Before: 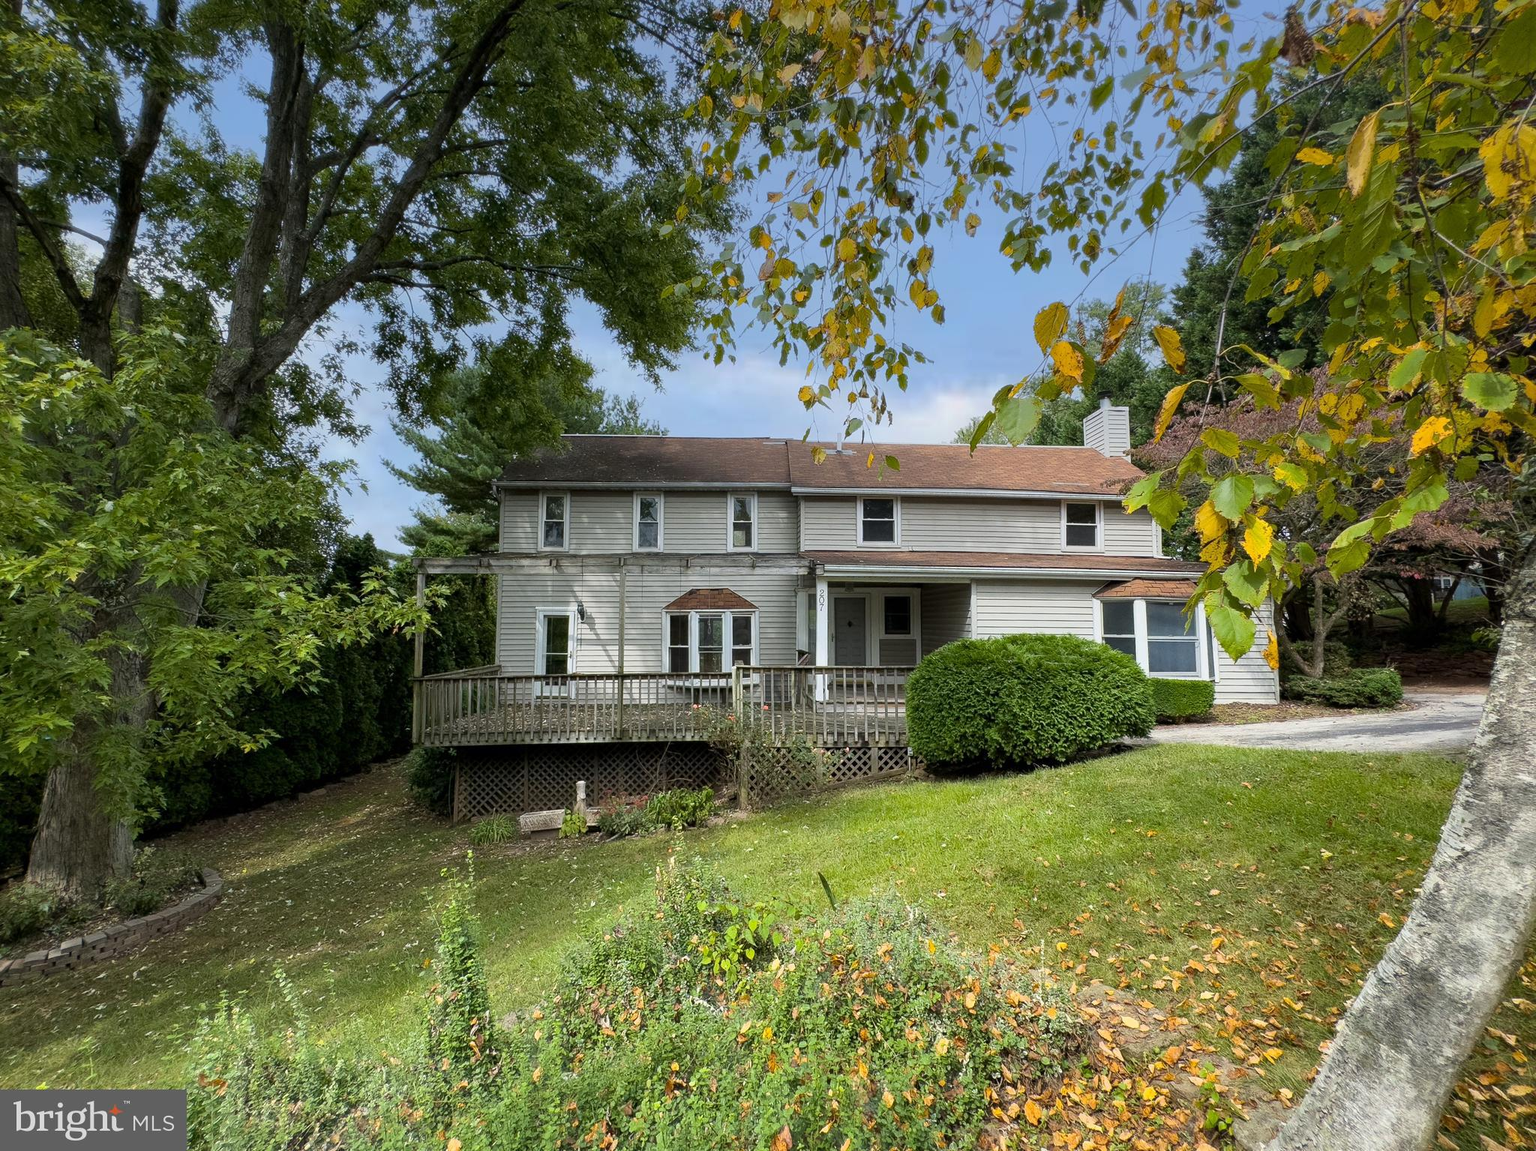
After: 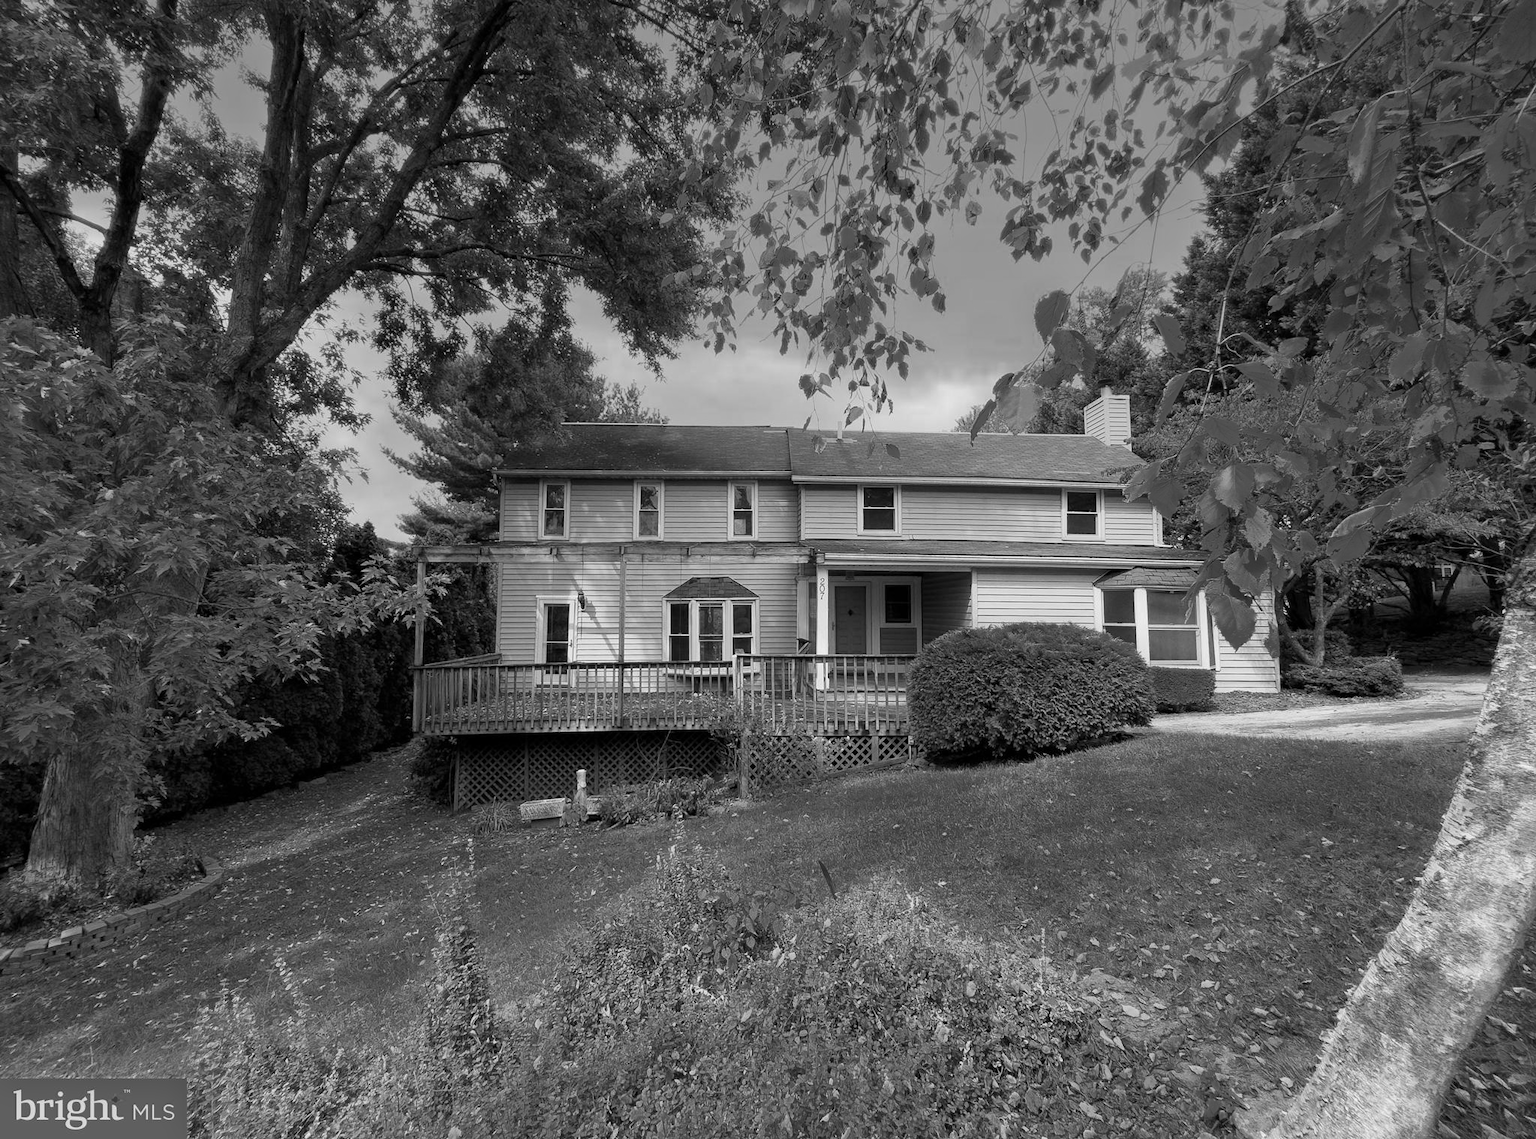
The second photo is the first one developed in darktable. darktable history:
rotate and perspective: crop left 0, crop top 0
color balance rgb: linear chroma grading › global chroma 15%, perceptual saturation grading › global saturation 30%
crop: top 1.049%, right 0.001%
color correction: highlights a* -4.73, highlights b* 5.06, saturation 0.97
monochrome: a -11.7, b 1.62, size 0.5, highlights 0.38
